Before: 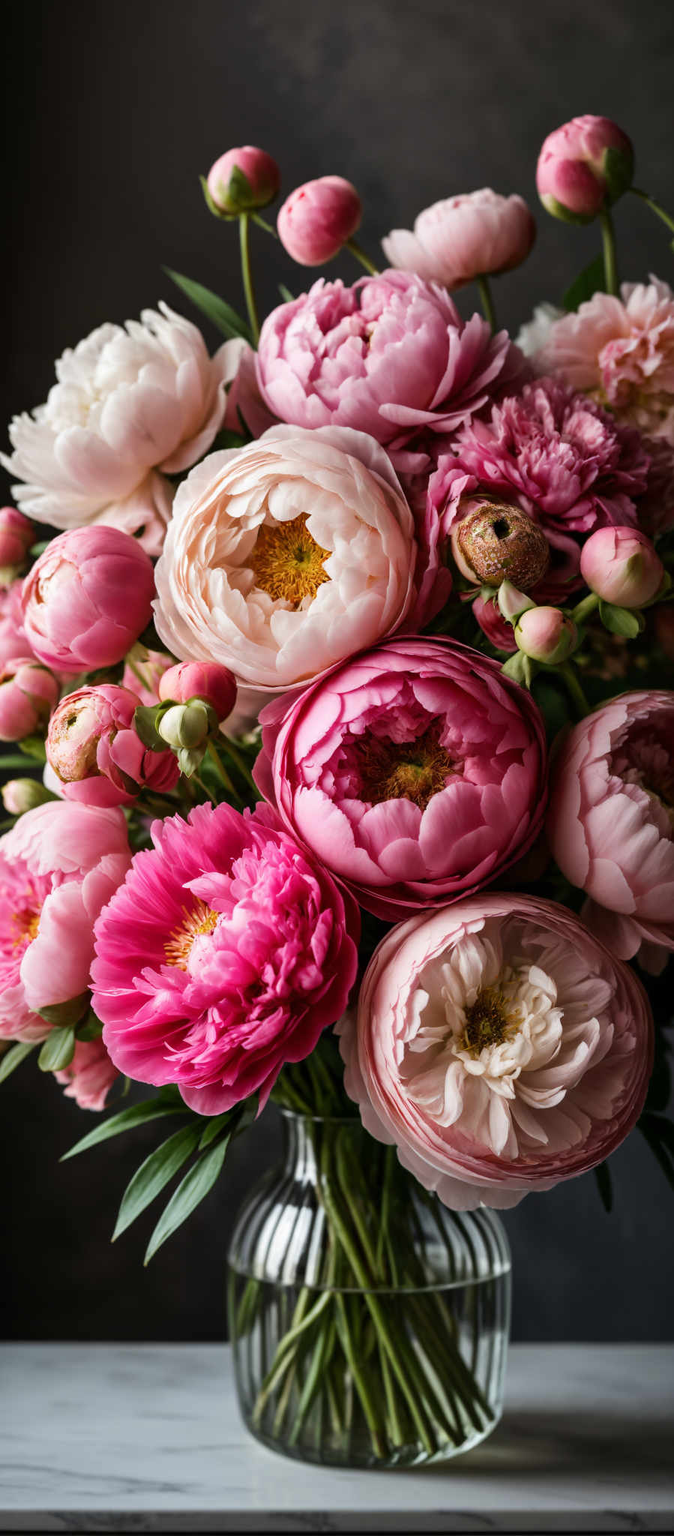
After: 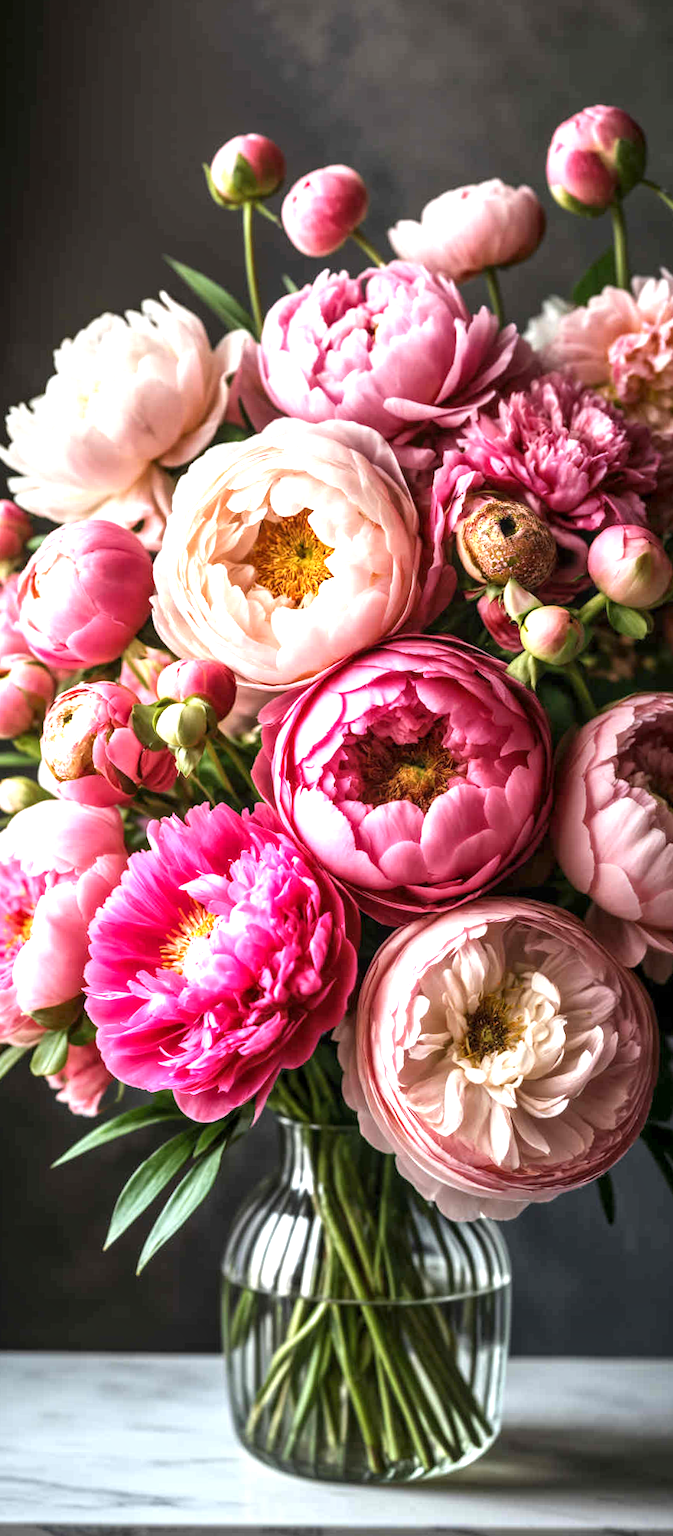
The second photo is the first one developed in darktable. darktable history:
exposure: black level correction 0, exposure 1.1 EV, compensate exposure bias true, compensate highlight preservation false
local contrast: on, module defaults
crop and rotate: angle -0.5°
